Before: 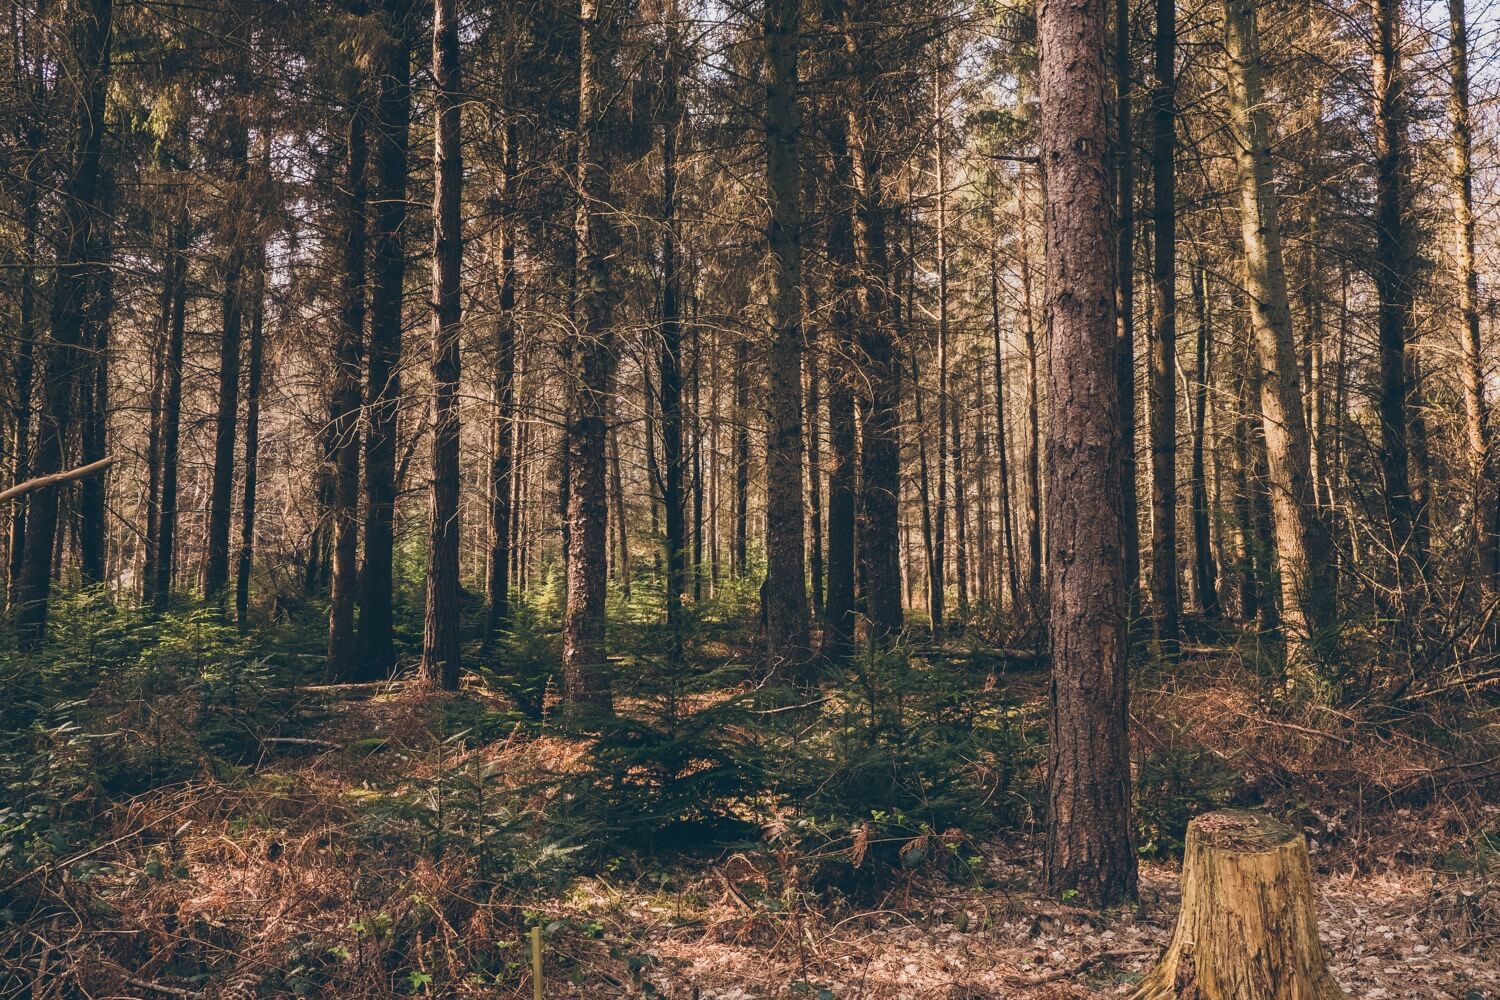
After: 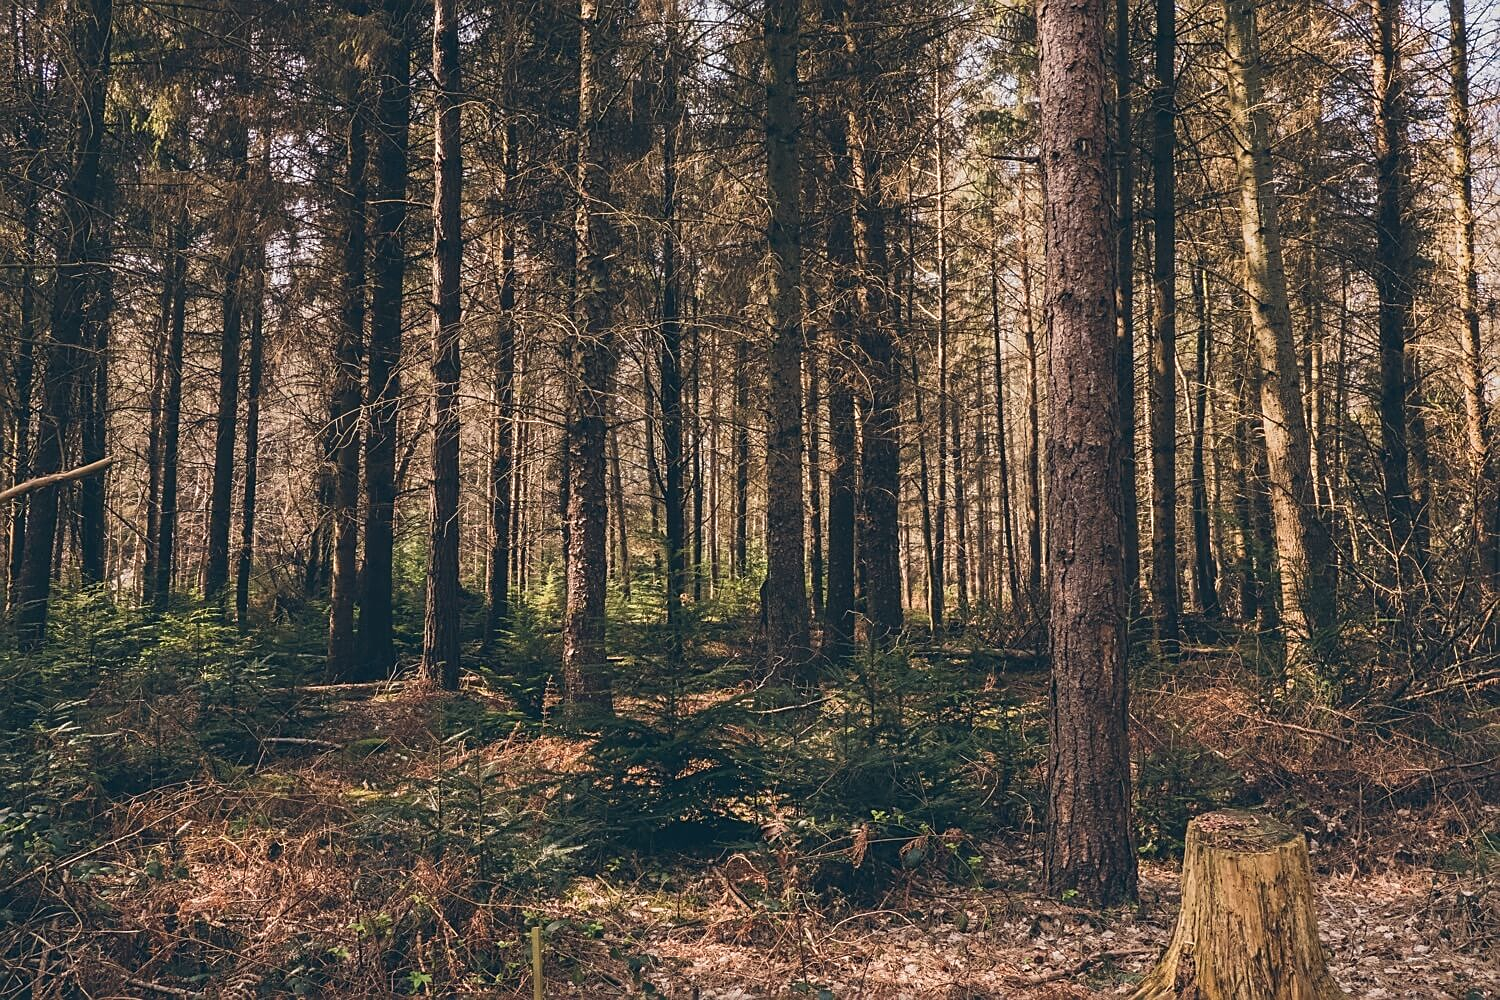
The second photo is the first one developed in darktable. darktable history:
shadows and highlights: shadows 24.62, highlights -79.67, soften with gaussian
exposure: exposure -0.052 EV, compensate exposure bias true, compensate highlight preservation false
sharpen: on, module defaults
